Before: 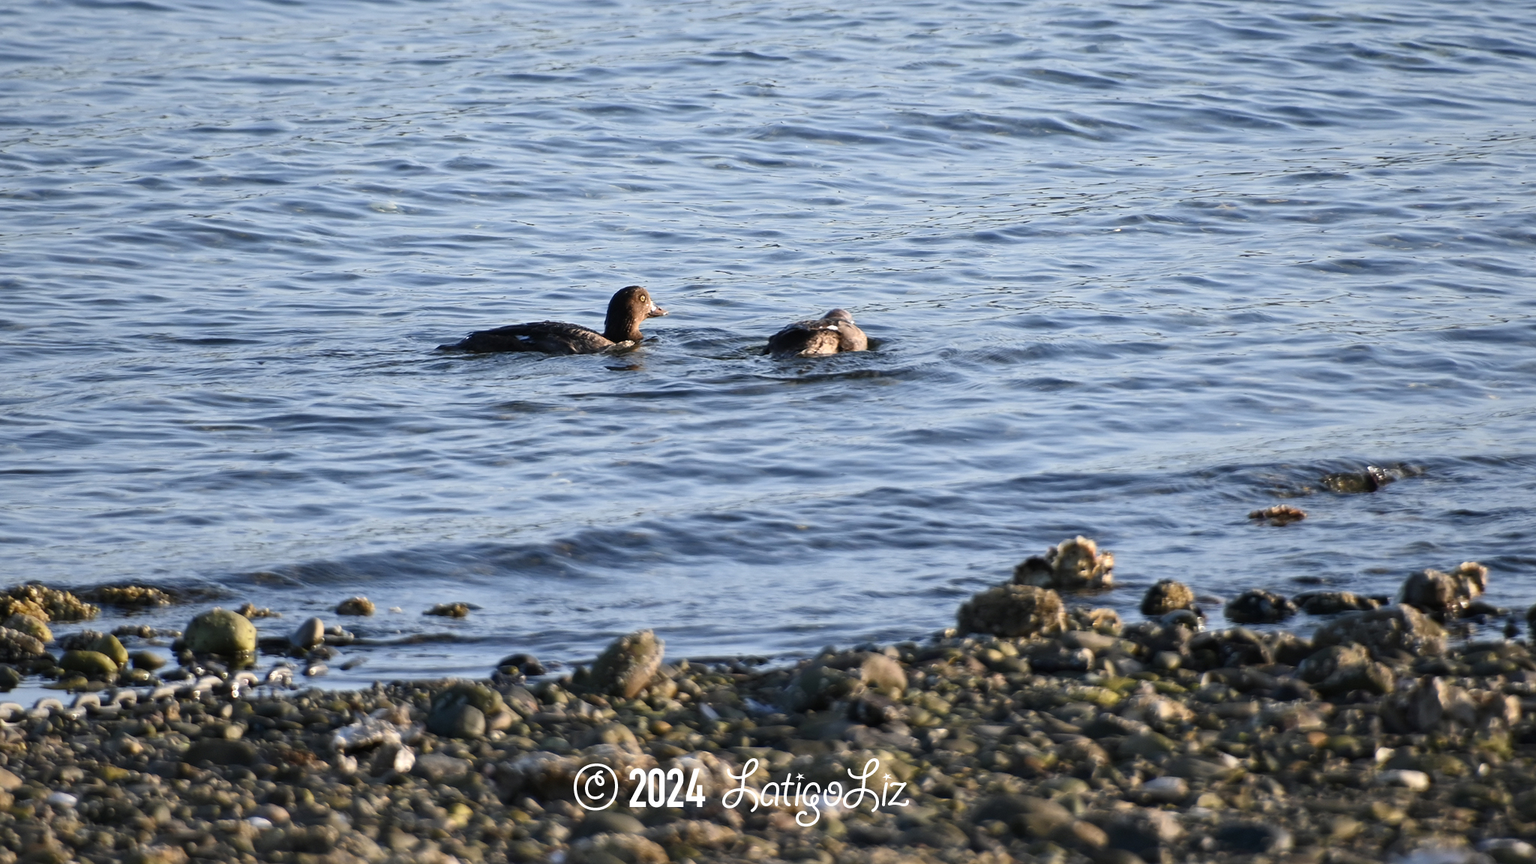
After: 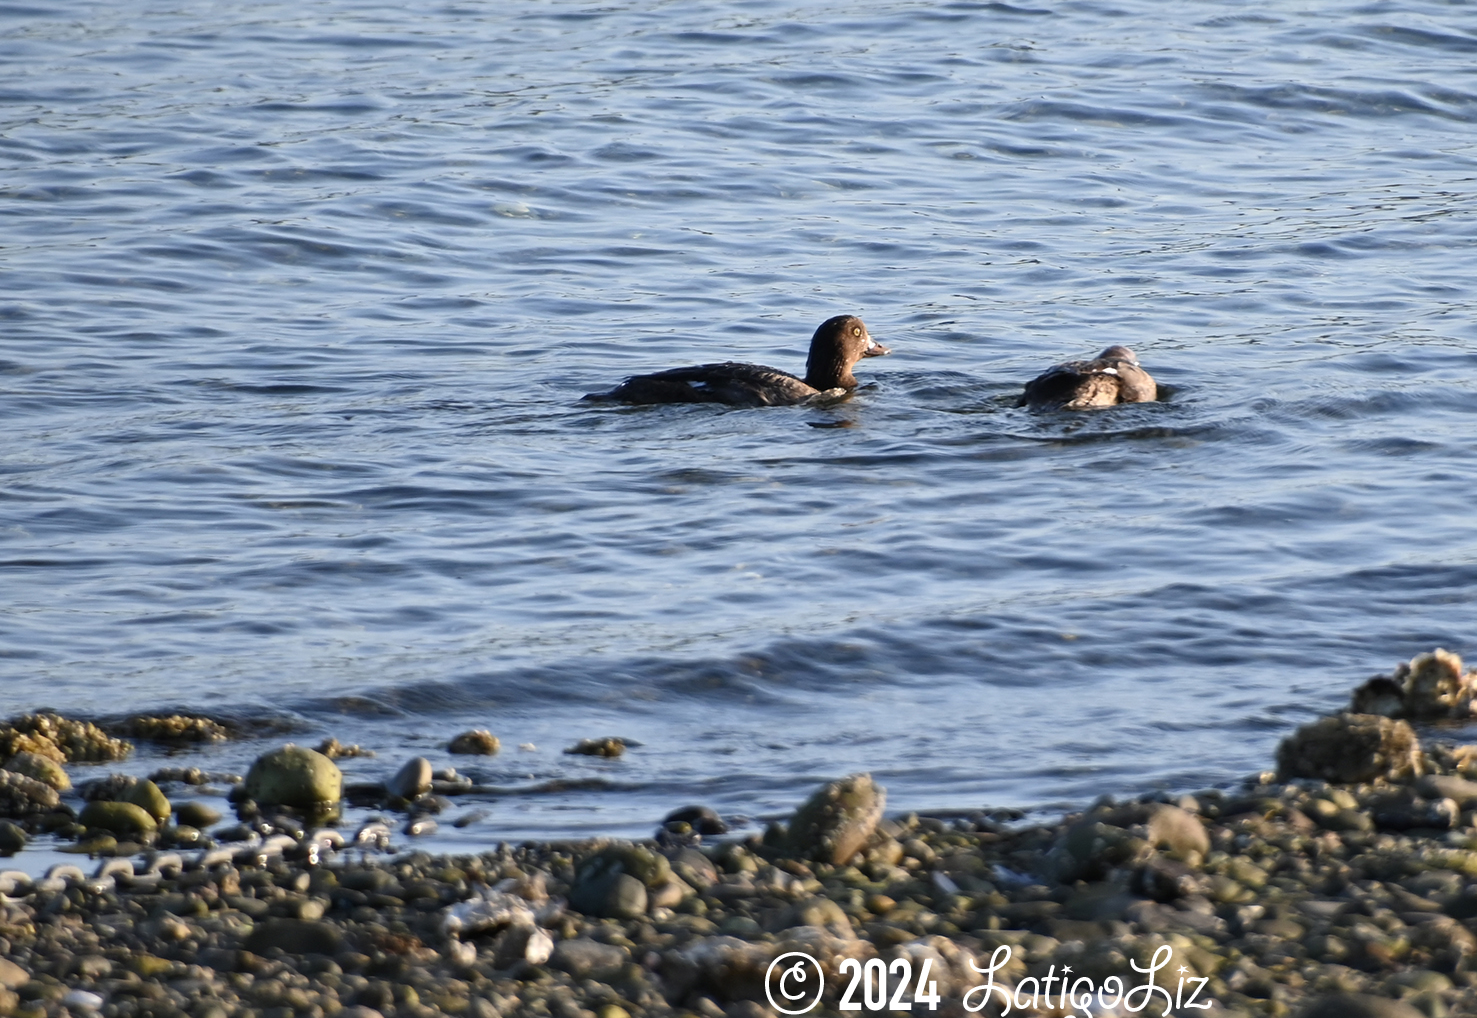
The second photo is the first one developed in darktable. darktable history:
crop: top 5.798%, right 27.841%, bottom 5.761%
